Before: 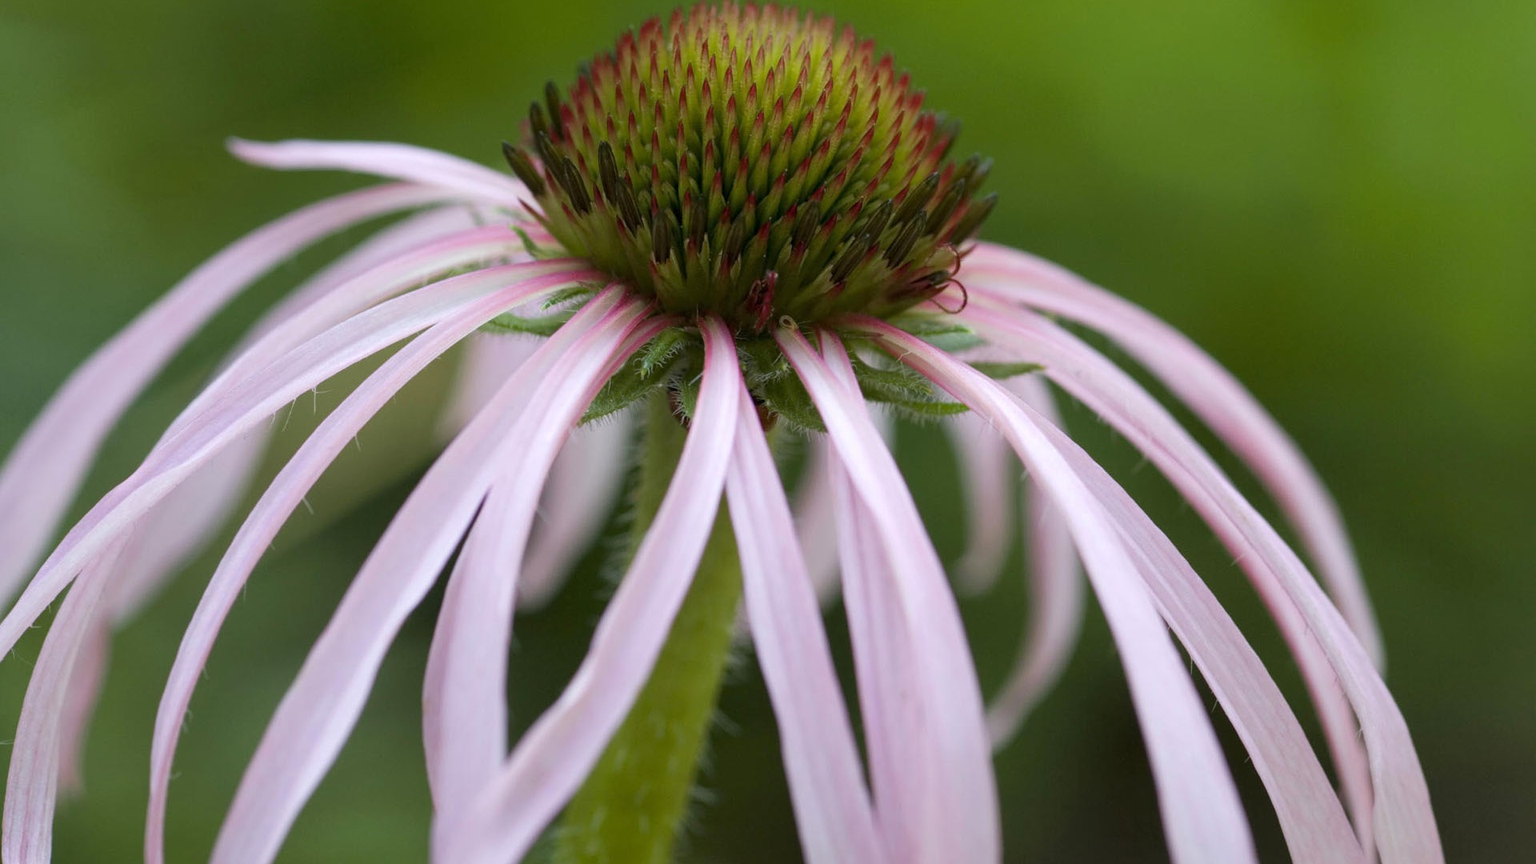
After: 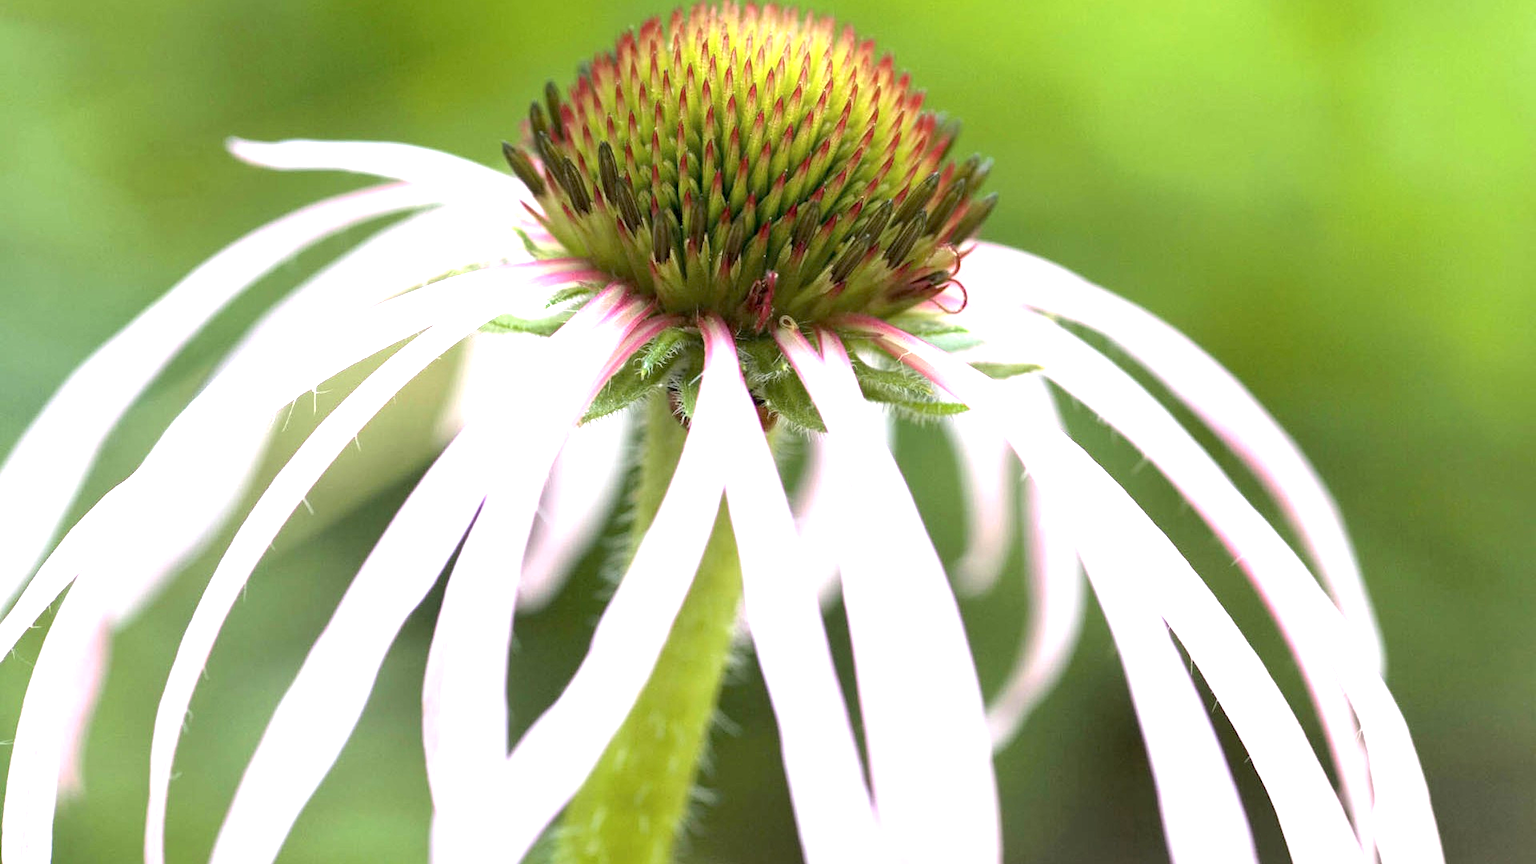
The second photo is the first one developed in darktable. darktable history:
contrast brightness saturation: saturation -0.07
exposure: black level correction 0.001, exposure 1.813 EV, compensate highlight preservation false
